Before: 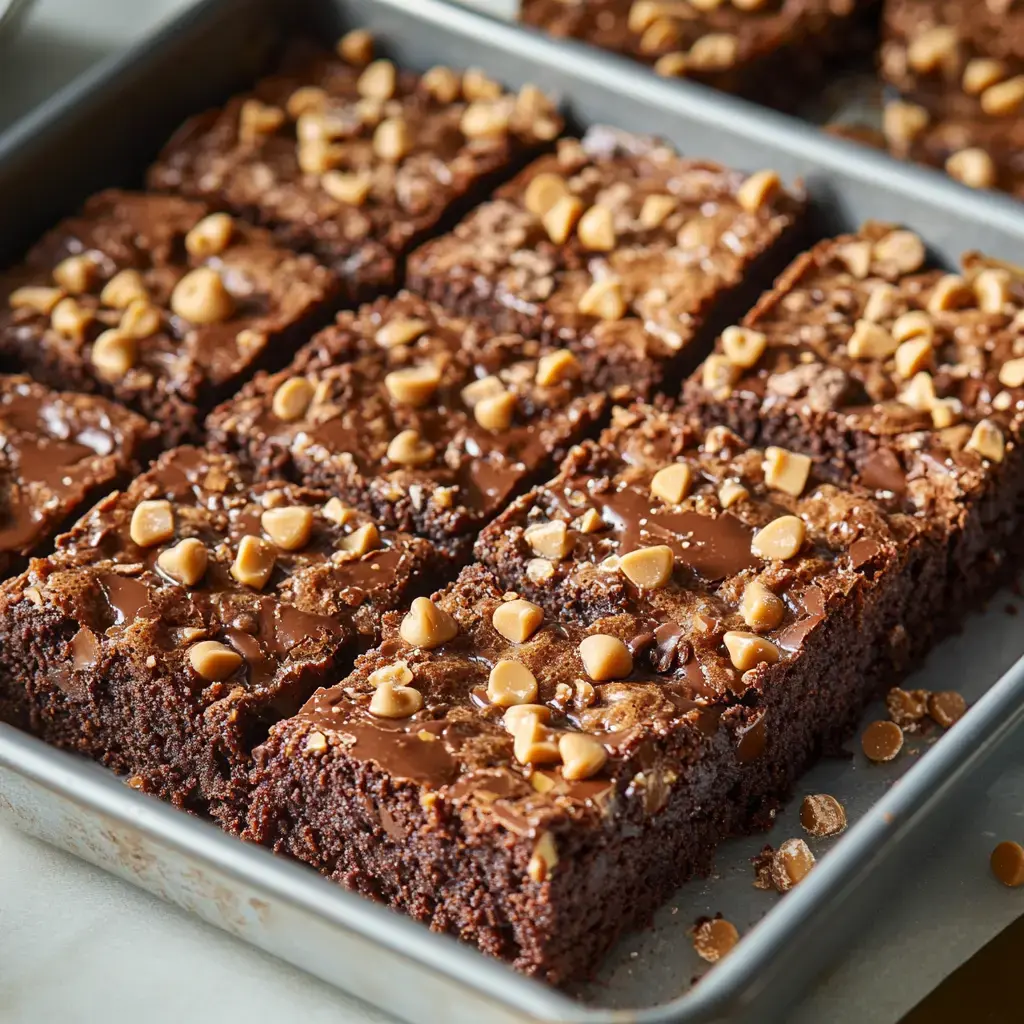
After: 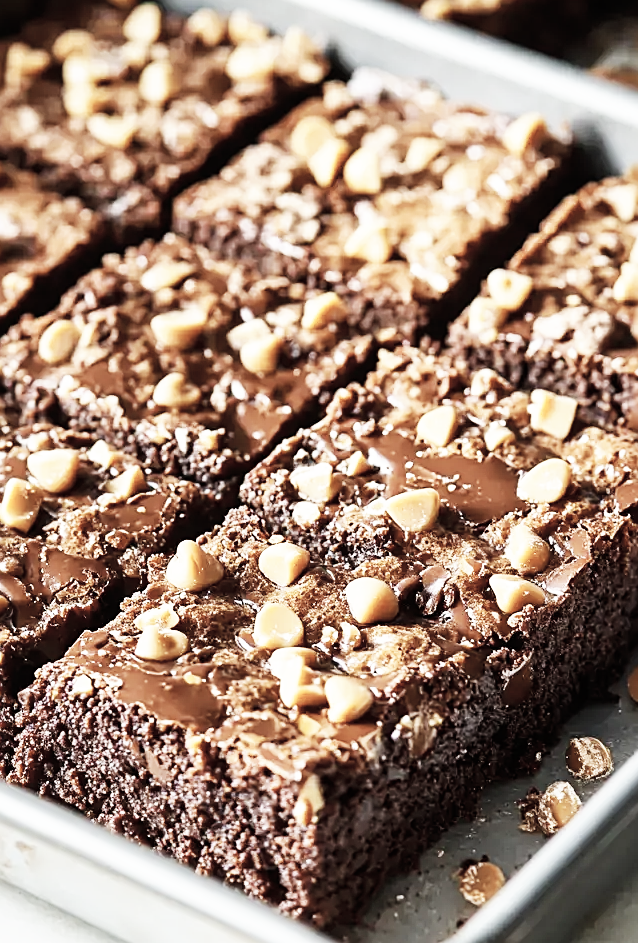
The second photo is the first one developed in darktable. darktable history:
sharpen: on, module defaults
color correction: saturation 0.5
base curve: curves: ch0 [(0, 0) (0.007, 0.004) (0.027, 0.03) (0.046, 0.07) (0.207, 0.54) (0.442, 0.872) (0.673, 0.972) (1, 1)], preserve colors none
crop and rotate: left 22.918%, top 5.629%, right 14.711%, bottom 2.247%
